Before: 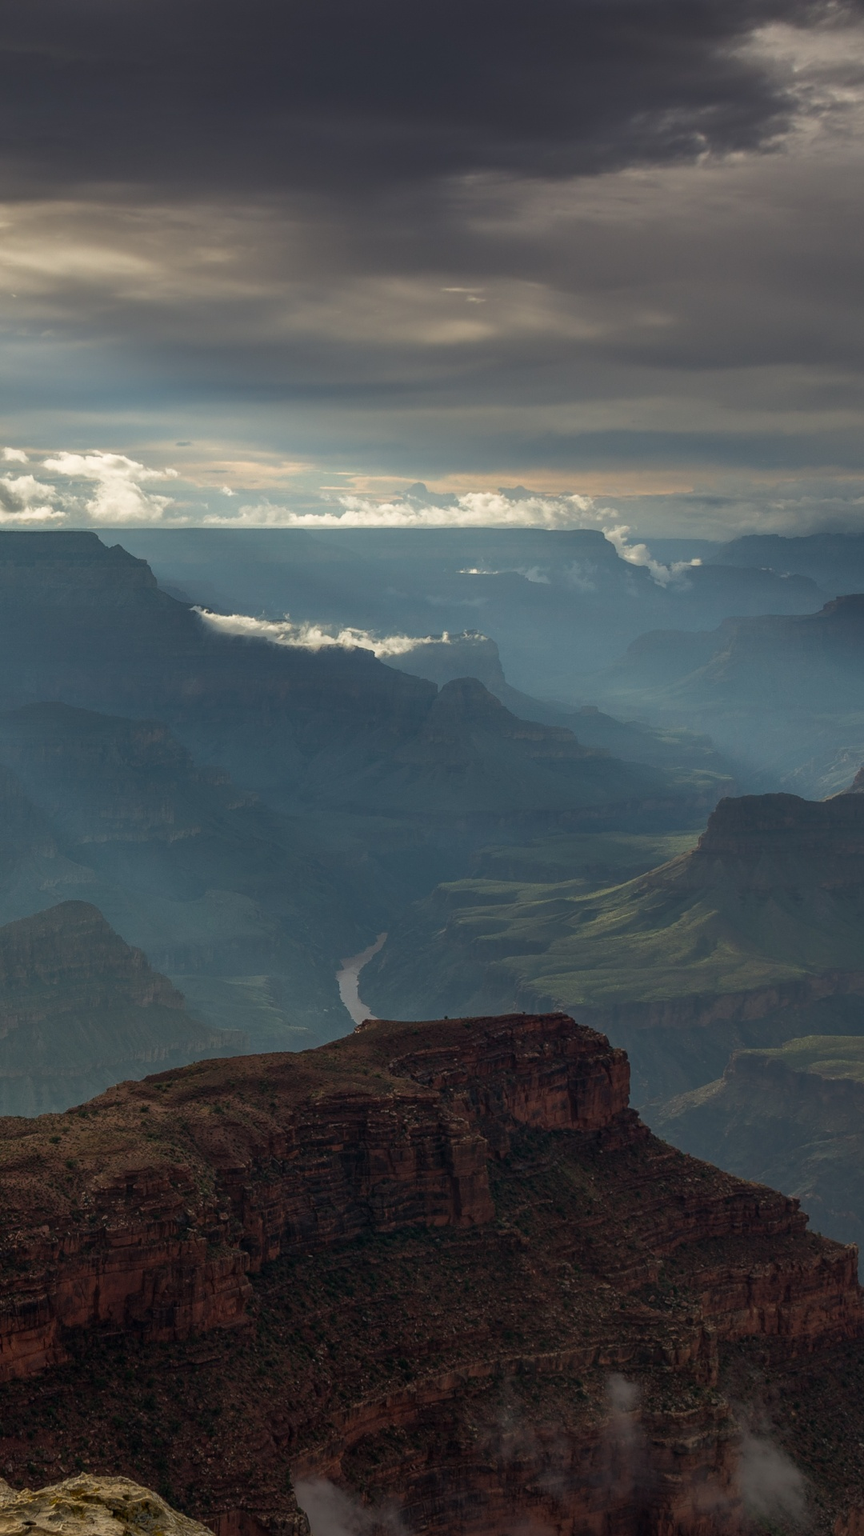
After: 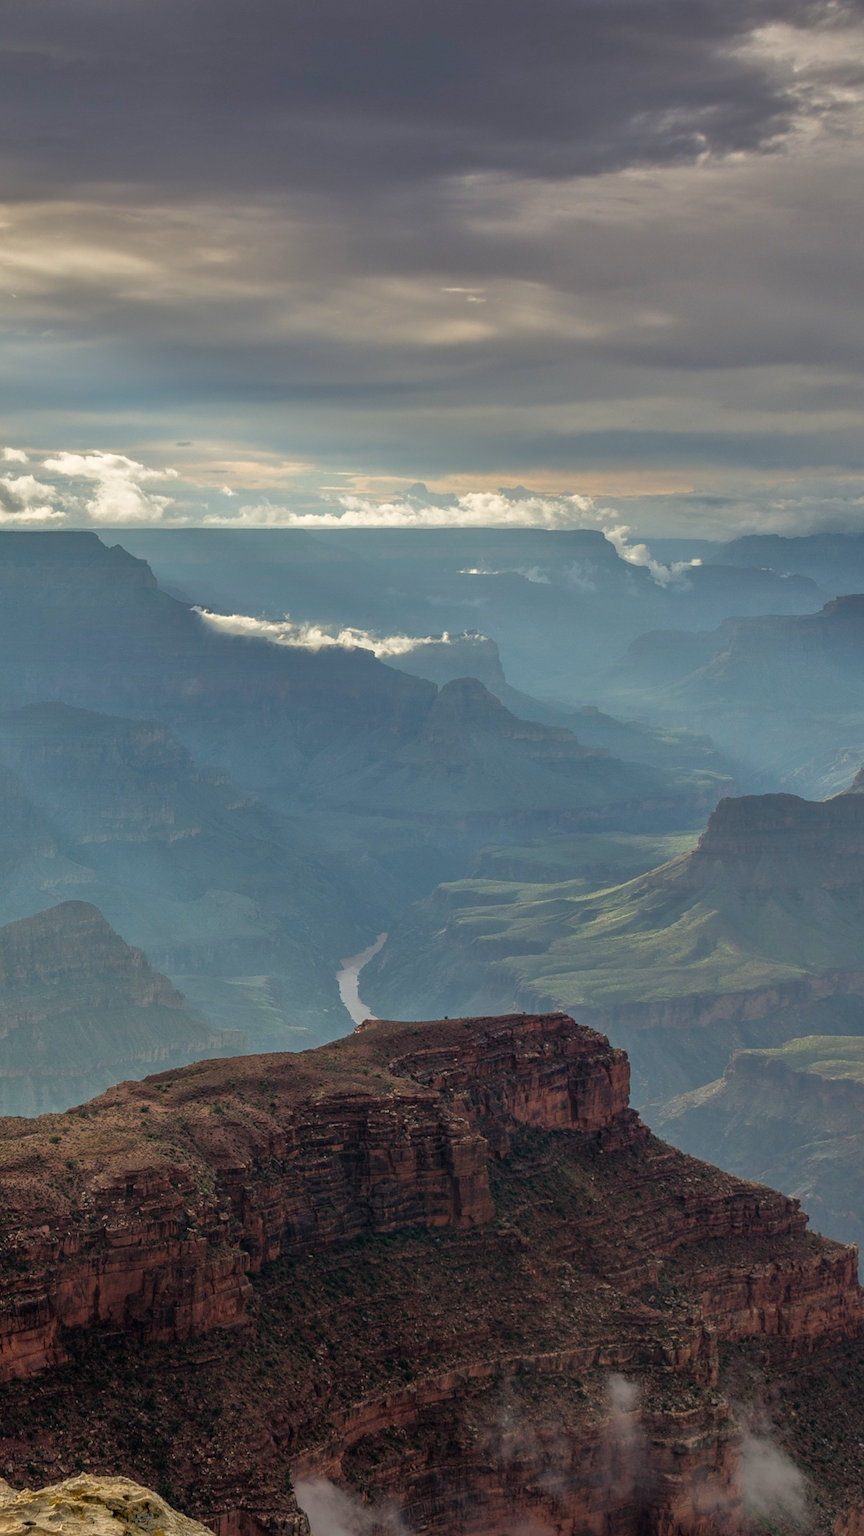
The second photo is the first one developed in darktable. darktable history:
tone equalizer: -7 EV 0.162 EV, -6 EV 0.602 EV, -5 EV 1.15 EV, -4 EV 1.36 EV, -3 EV 1.12 EV, -2 EV 0.6 EV, -1 EV 0.164 EV
